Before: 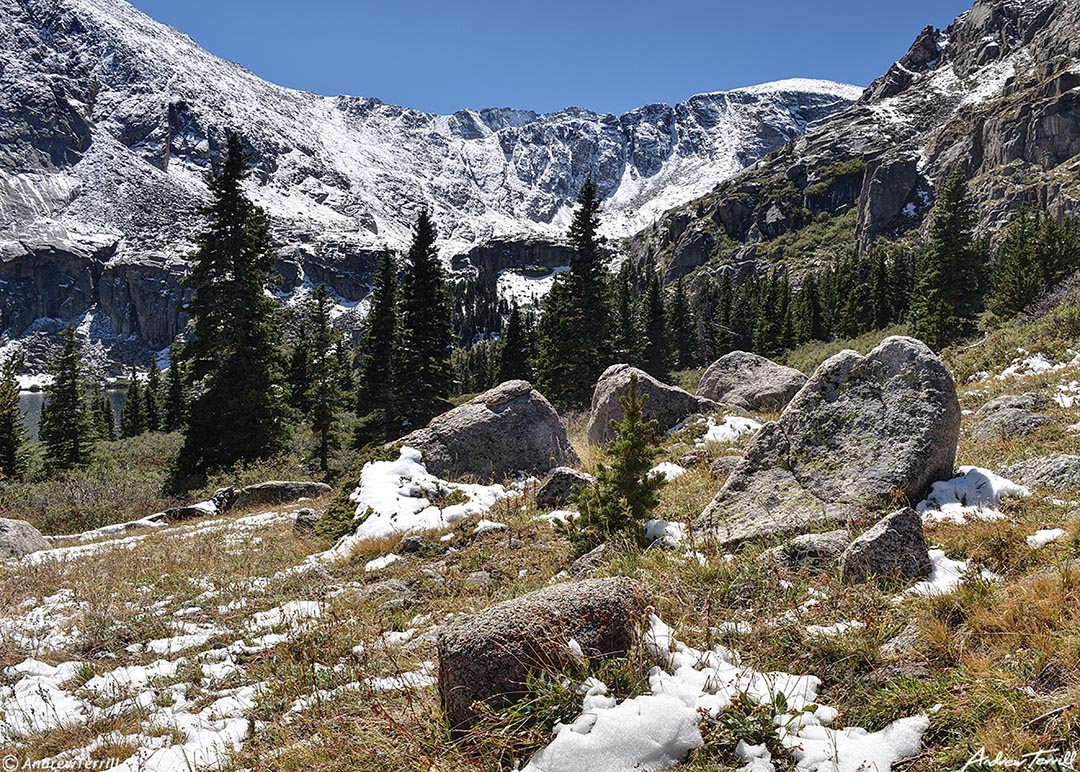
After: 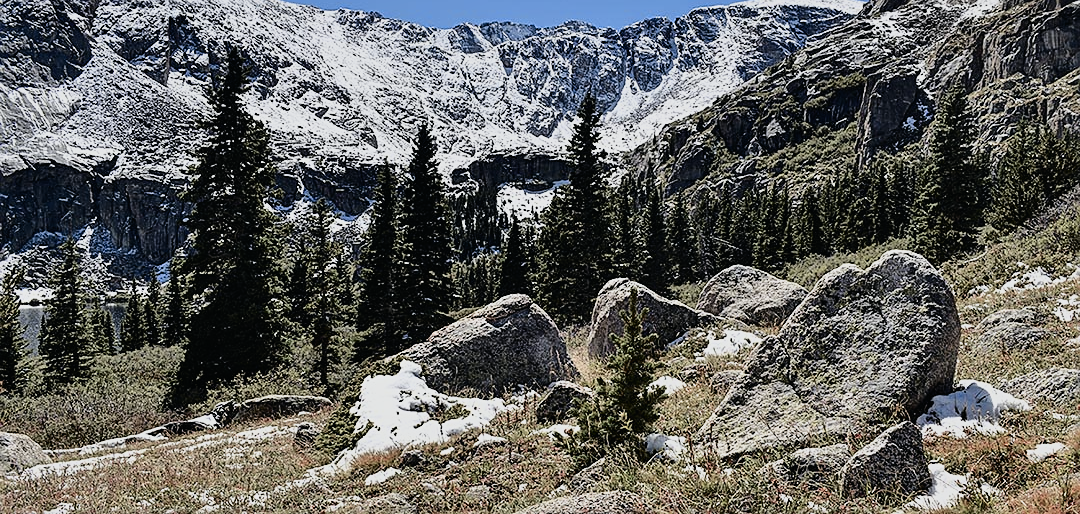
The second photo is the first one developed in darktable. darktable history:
tone curve: curves: ch0 [(0, 0.009) (0.105, 0.069) (0.195, 0.154) (0.289, 0.278) (0.384, 0.391) (0.513, 0.53) (0.66, 0.667) (0.895, 0.863) (1, 0.919)]; ch1 [(0, 0) (0.161, 0.092) (0.35, 0.33) (0.403, 0.395) (0.456, 0.469) (0.502, 0.499) (0.519, 0.514) (0.576, 0.587) (0.642, 0.645) (0.701, 0.742) (1, 0.942)]; ch2 [(0, 0) (0.371, 0.362) (0.437, 0.437) (0.501, 0.5) (0.53, 0.528) (0.569, 0.551) (0.619, 0.58) (0.883, 0.752) (1, 0.929)], color space Lab, independent channels, preserve colors none
sharpen: on, module defaults
crop: top 11.177%, bottom 22.238%
filmic rgb: black relative exposure -12.74 EV, white relative exposure 2.81 EV, target black luminance 0%, hardness 8.6, latitude 70.47%, contrast 1.135, shadows ↔ highlights balance -0.612%
shadows and highlights: soften with gaussian
